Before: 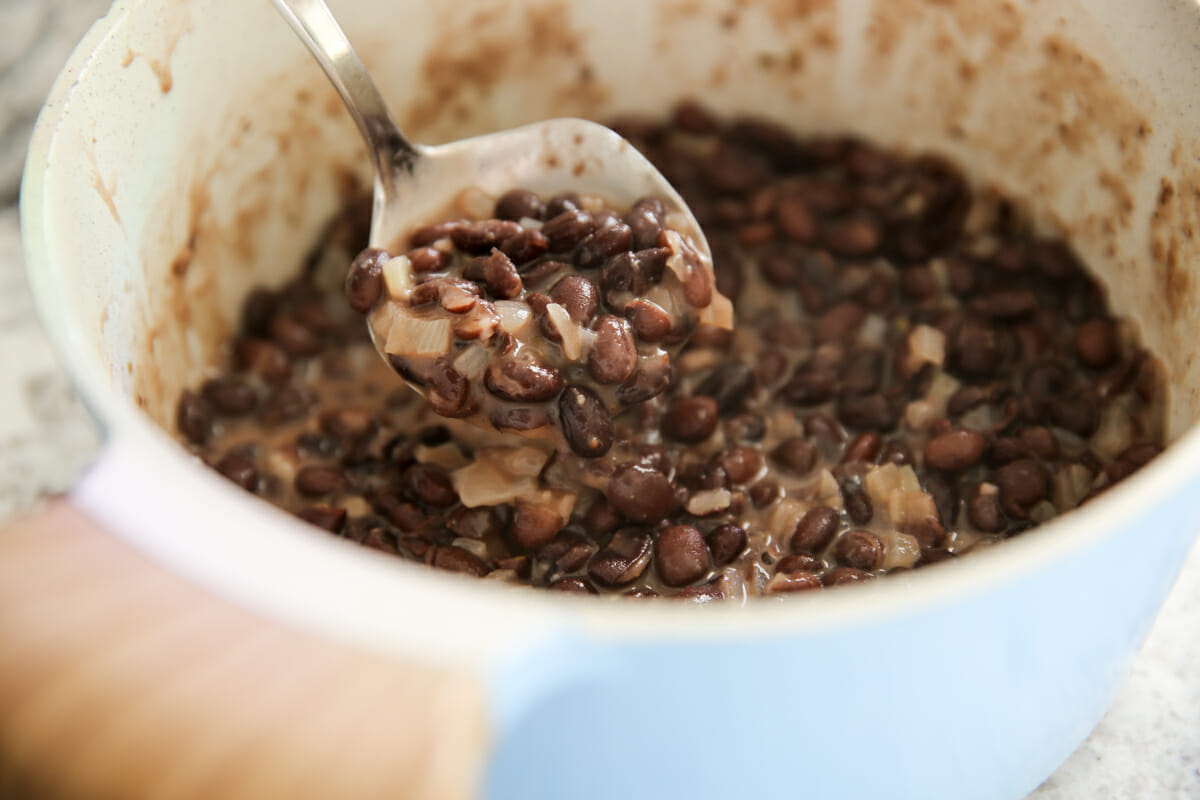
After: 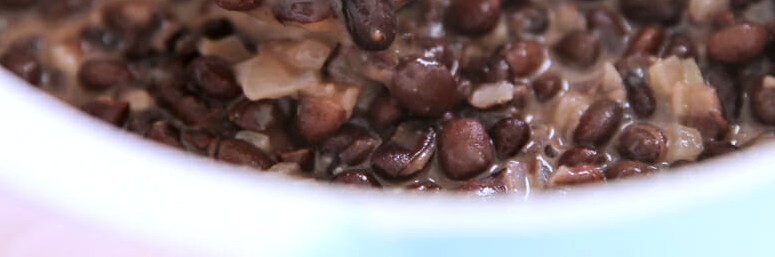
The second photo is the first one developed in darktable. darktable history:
exposure: exposure 0.202 EV, compensate exposure bias true, compensate highlight preservation false
crop: left 18.09%, top 50.927%, right 17.312%, bottom 16.883%
color calibration: illuminant as shot in camera, x 0.379, y 0.396, temperature 4131.29 K, saturation algorithm version 1 (2020)
